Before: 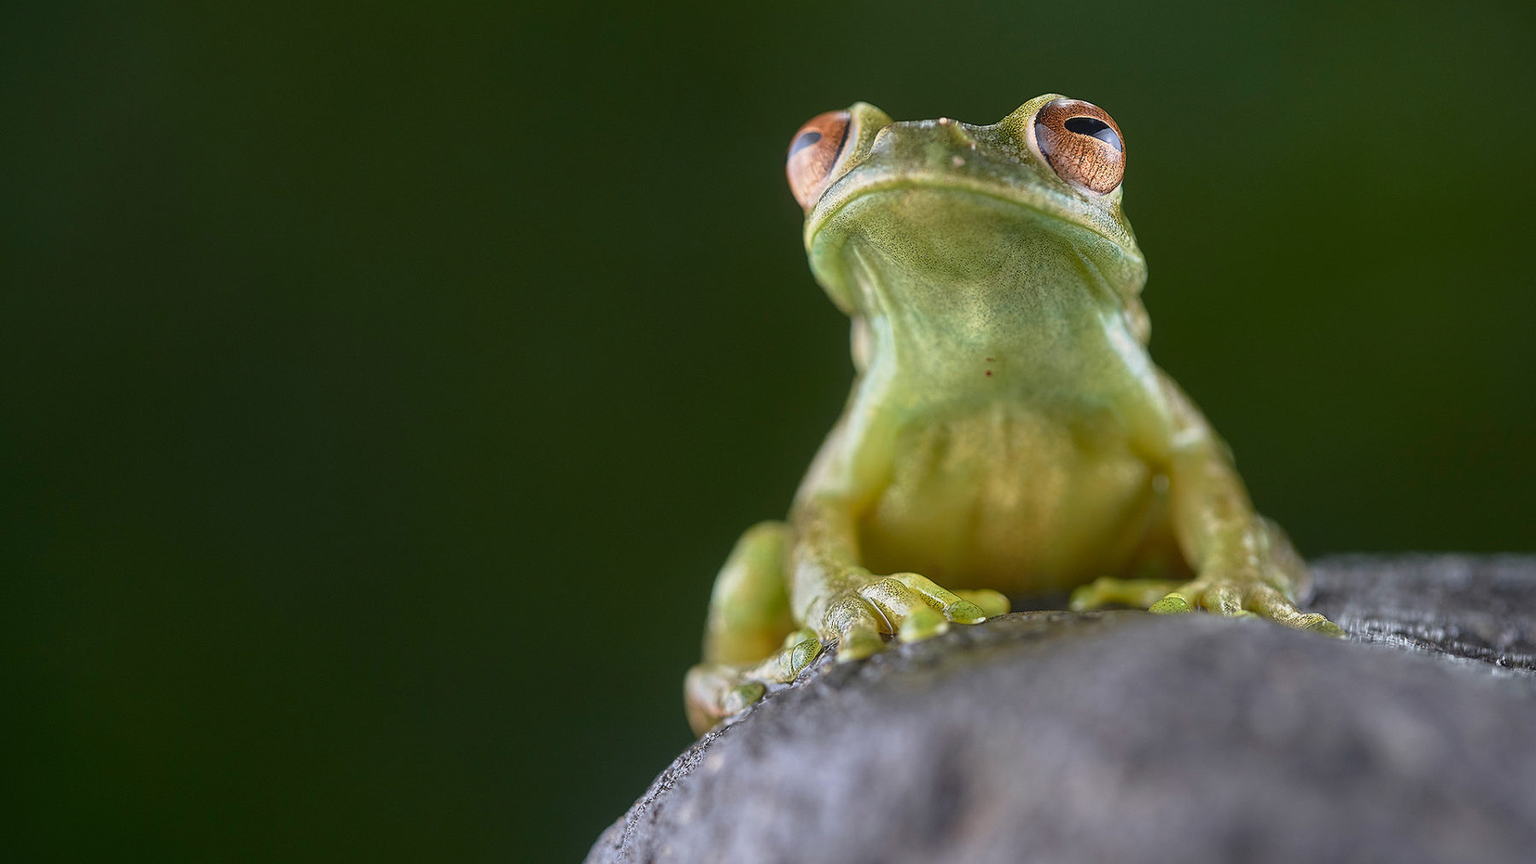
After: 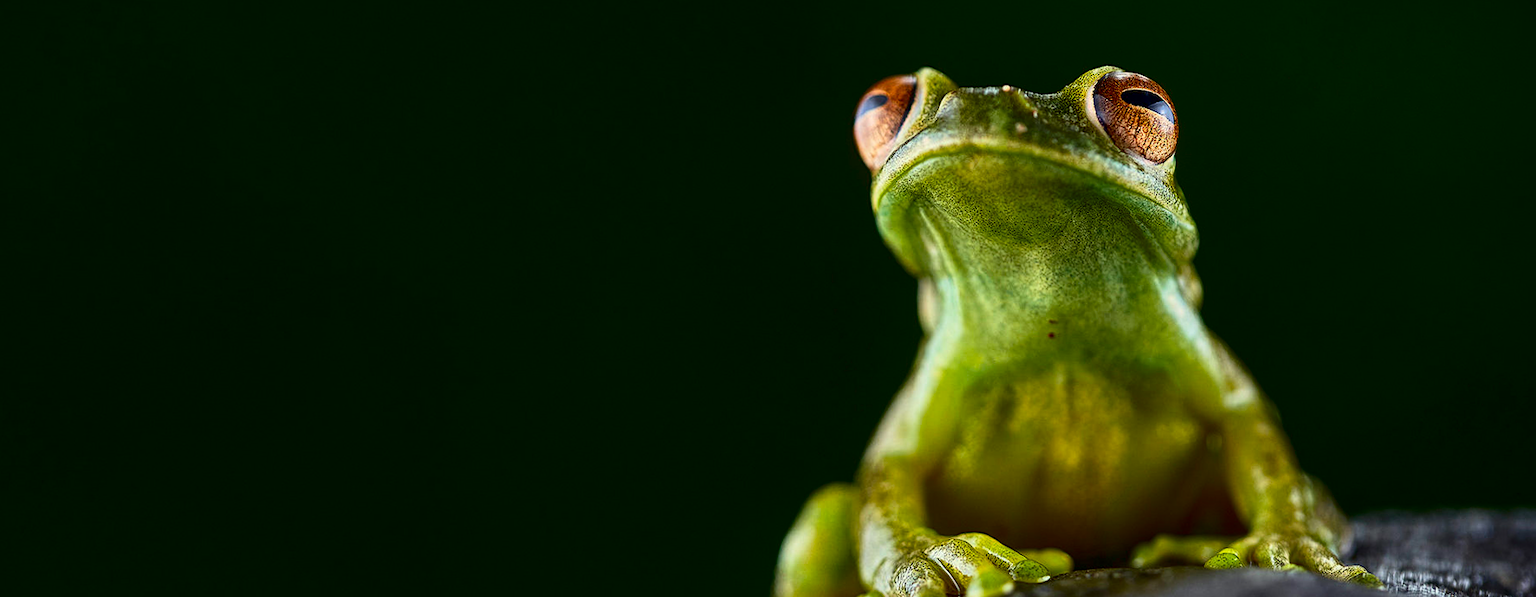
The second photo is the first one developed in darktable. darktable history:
color correction: highlights a* -4.73, highlights b* 5.06, saturation 0.97
local contrast: highlights 100%, shadows 100%, detail 120%, midtone range 0.2
crop: bottom 24.988%
contrast brightness saturation: contrast 0.24, brightness -0.24, saturation 0.14
exposure: compensate highlight preservation false
color balance rgb: perceptual saturation grading › global saturation 30%, global vibrance 20%
rotate and perspective: rotation -0.013°, lens shift (vertical) -0.027, lens shift (horizontal) 0.178, crop left 0.016, crop right 0.989, crop top 0.082, crop bottom 0.918
vibrance: vibrance 0%
